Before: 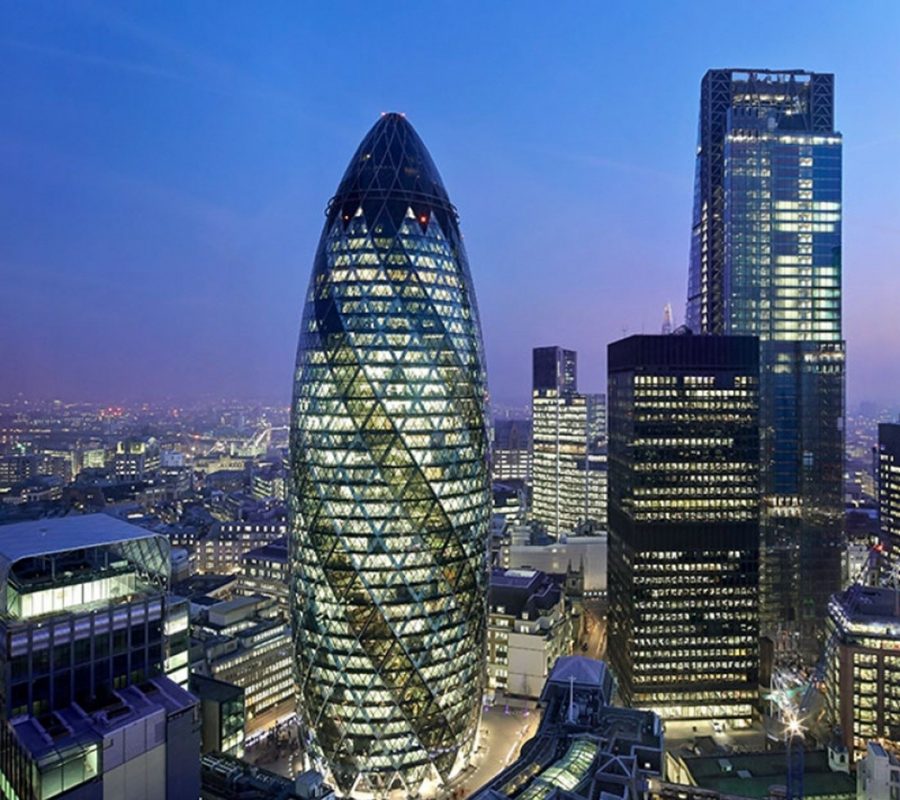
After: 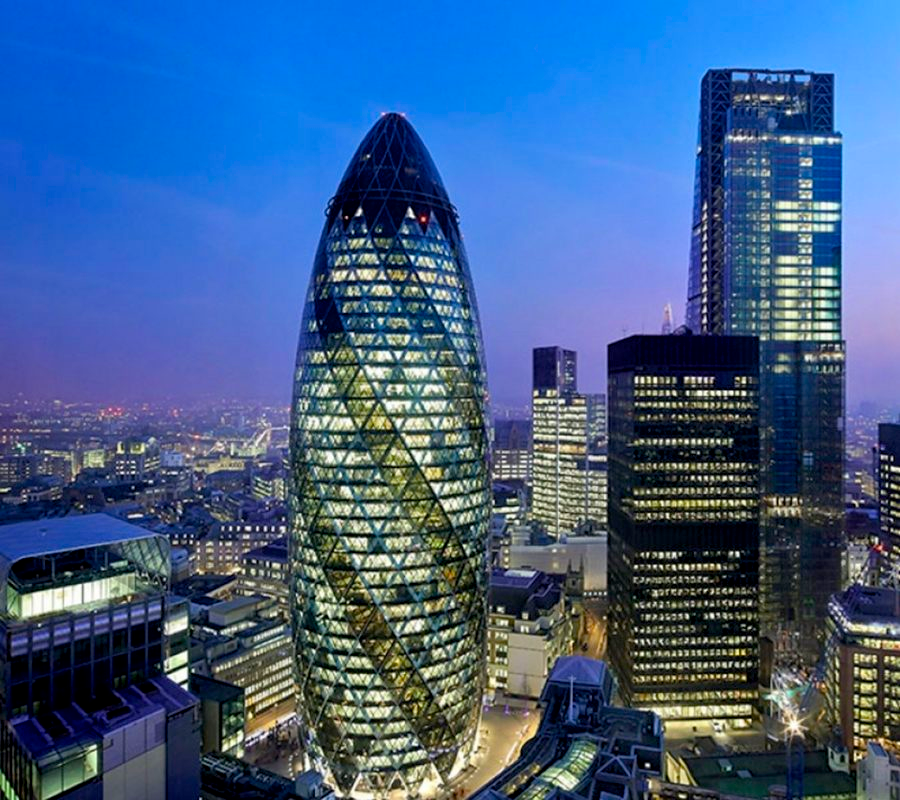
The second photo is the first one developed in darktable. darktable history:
color balance rgb: perceptual saturation grading › global saturation 25%, global vibrance 20%
exposure: black level correction 0.005, exposure 0.001 EV, compensate highlight preservation false
